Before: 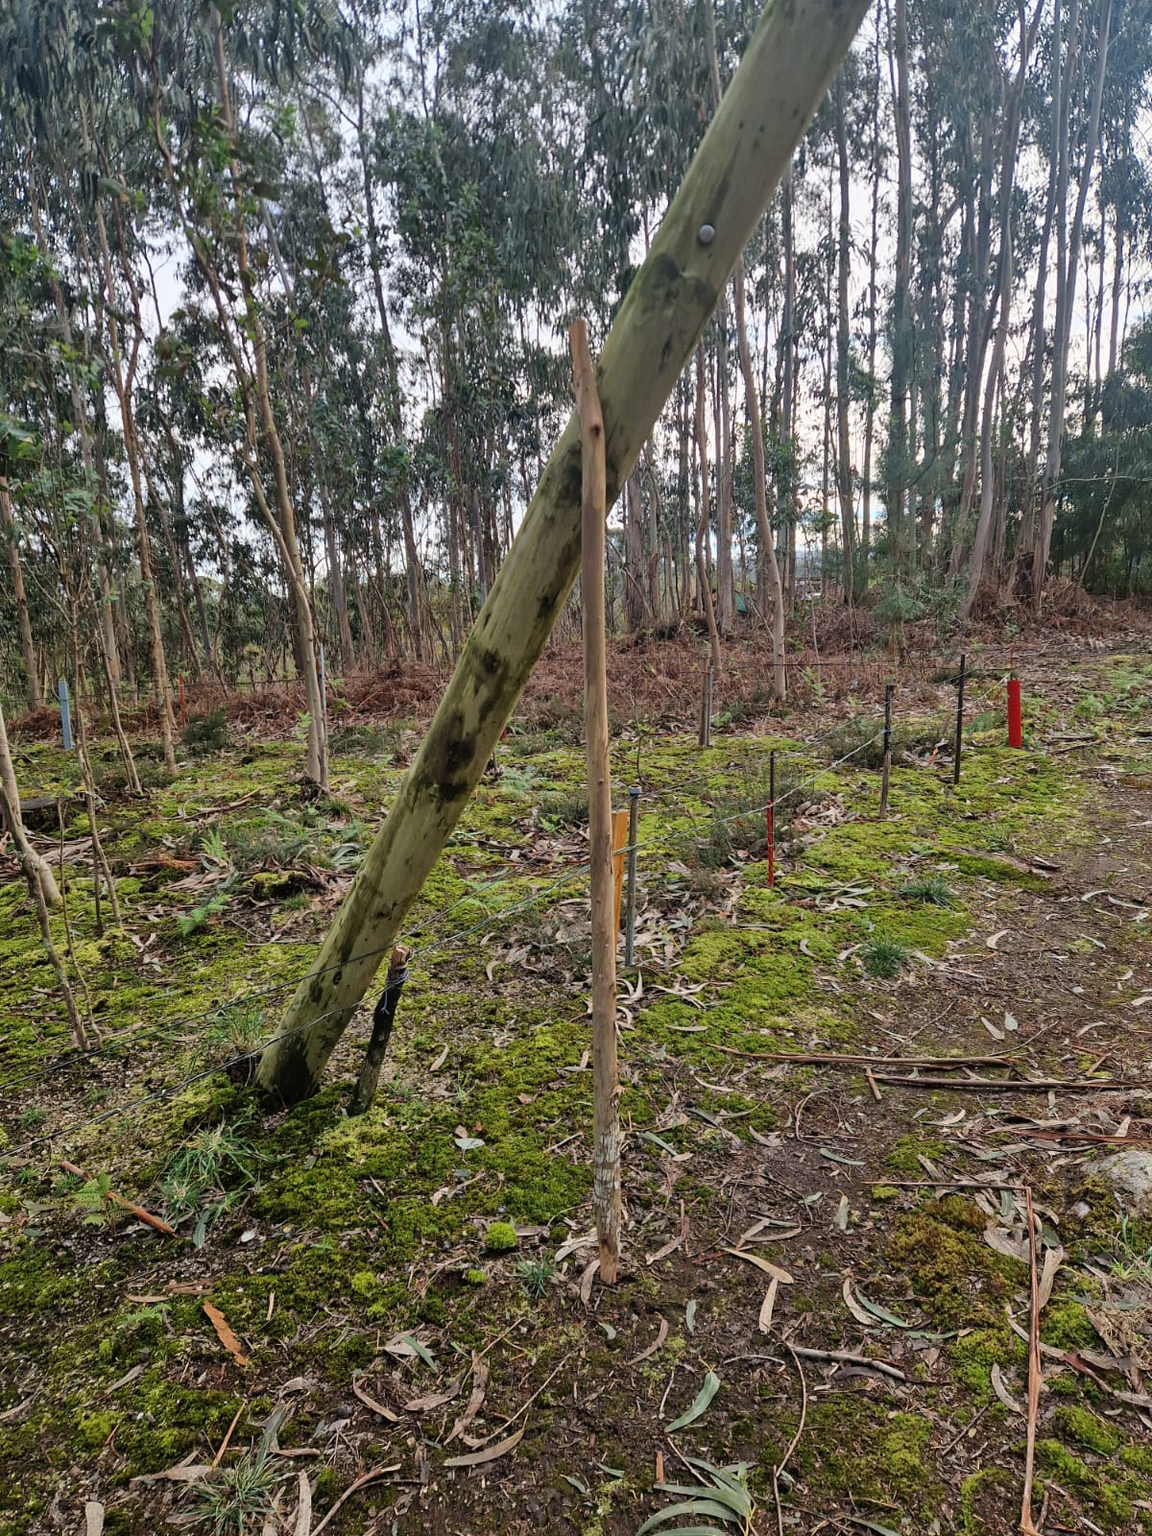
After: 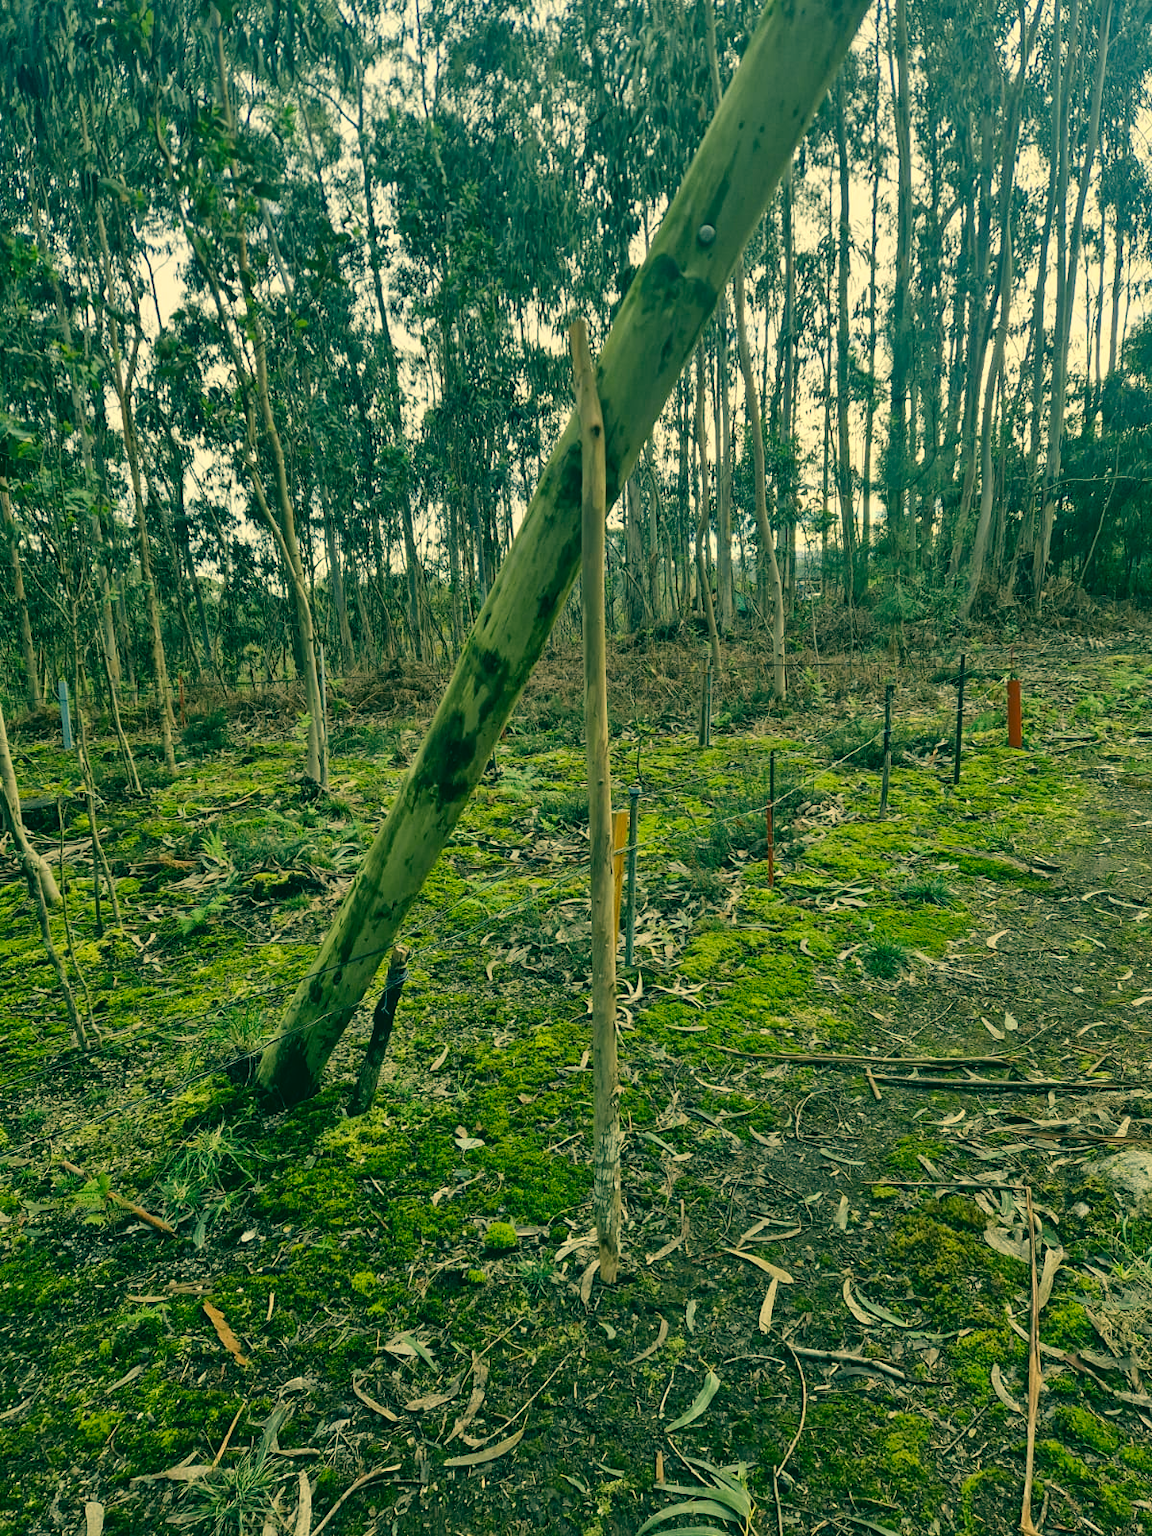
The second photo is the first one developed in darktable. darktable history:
color correction: highlights a* 2, highlights b* 34.33, shadows a* -37.14, shadows b* -6.17
contrast brightness saturation: contrast 0.073
